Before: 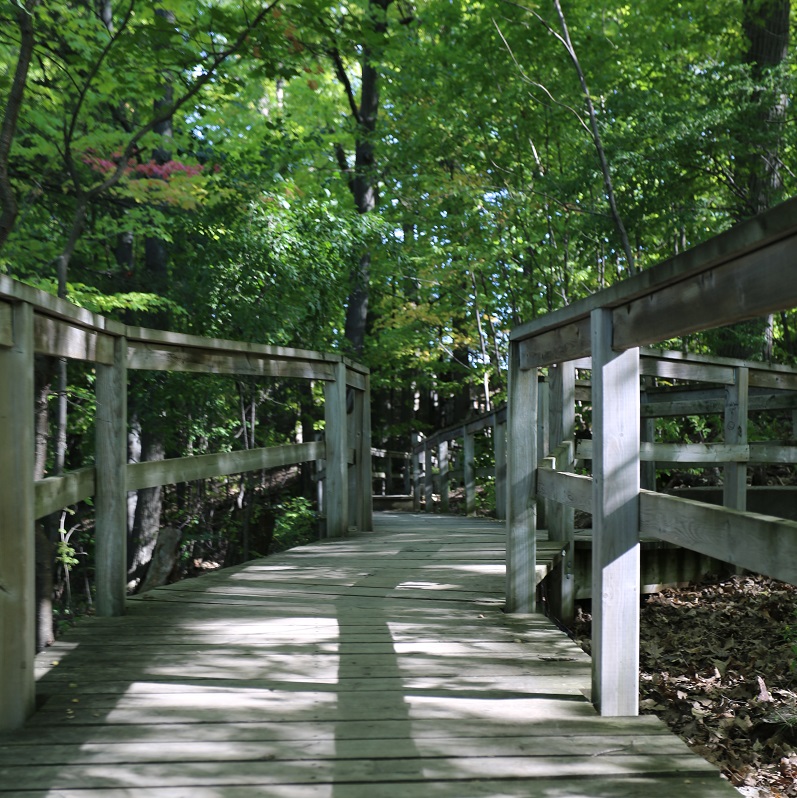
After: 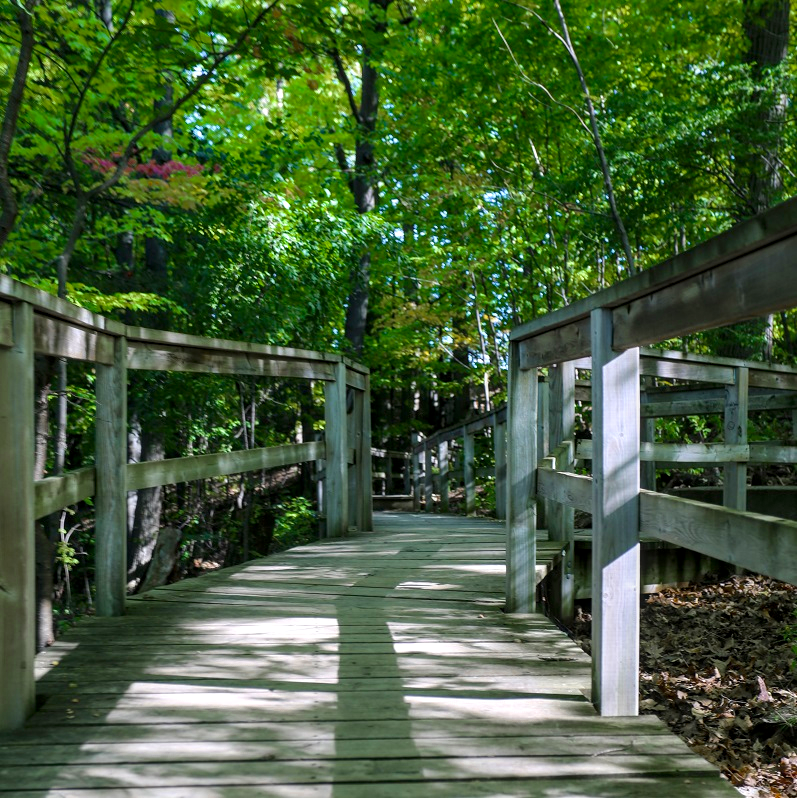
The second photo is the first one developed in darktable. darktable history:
local contrast: detail 130%
color balance rgb: linear chroma grading › global chroma 15%, perceptual saturation grading › global saturation 30%
color zones: curves: ch0 [(0.11, 0.396) (0.195, 0.36) (0.25, 0.5) (0.303, 0.412) (0.357, 0.544) (0.75, 0.5) (0.967, 0.328)]; ch1 [(0, 0.468) (0.112, 0.512) (0.202, 0.6) (0.25, 0.5) (0.307, 0.352) (0.357, 0.544) (0.75, 0.5) (0.963, 0.524)]
